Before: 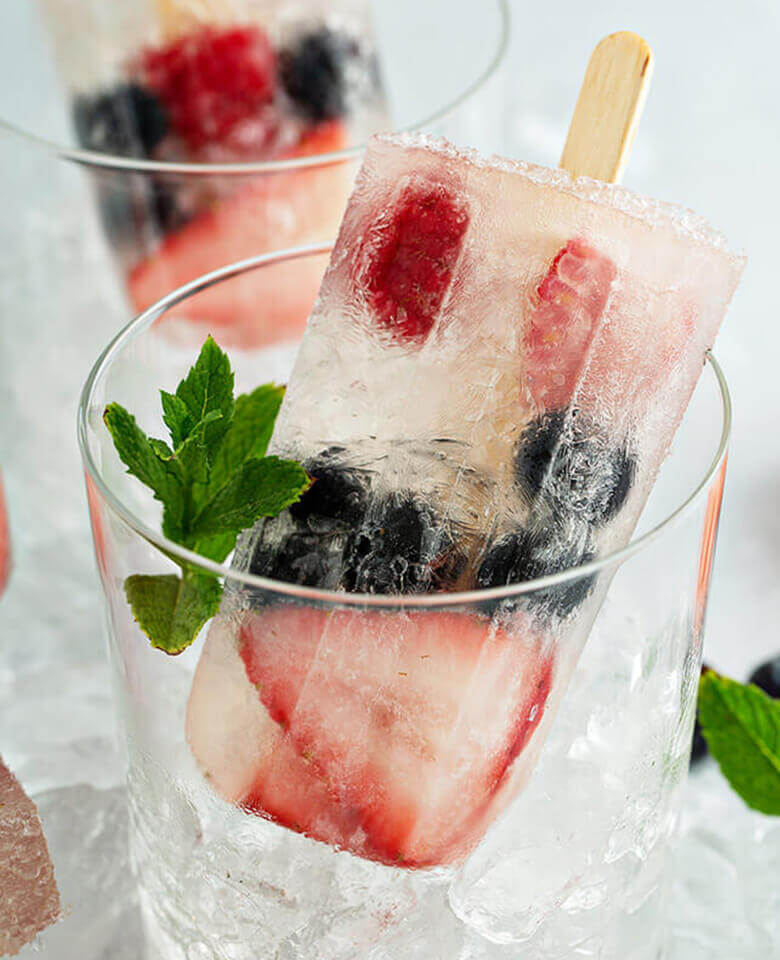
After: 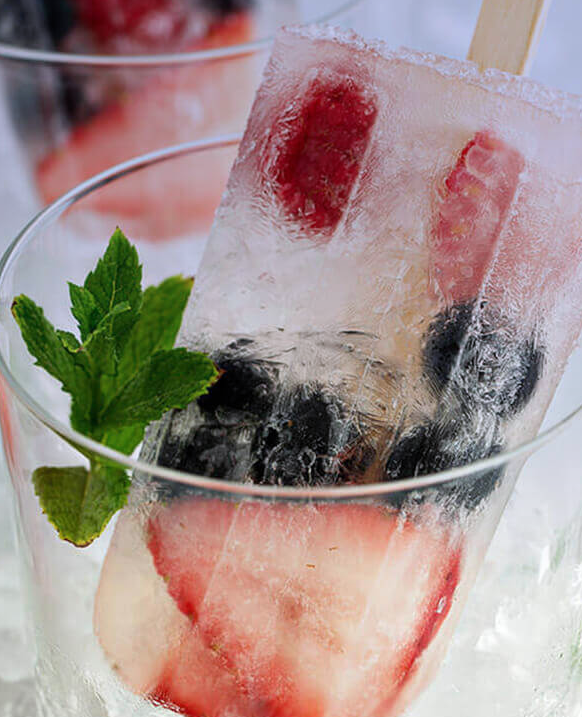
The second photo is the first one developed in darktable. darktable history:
graduated density: hue 238.83°, saturation 50%
crop and rotate: left 11.831%, top 11.346%, right 13.429%, bottom 13.899%
